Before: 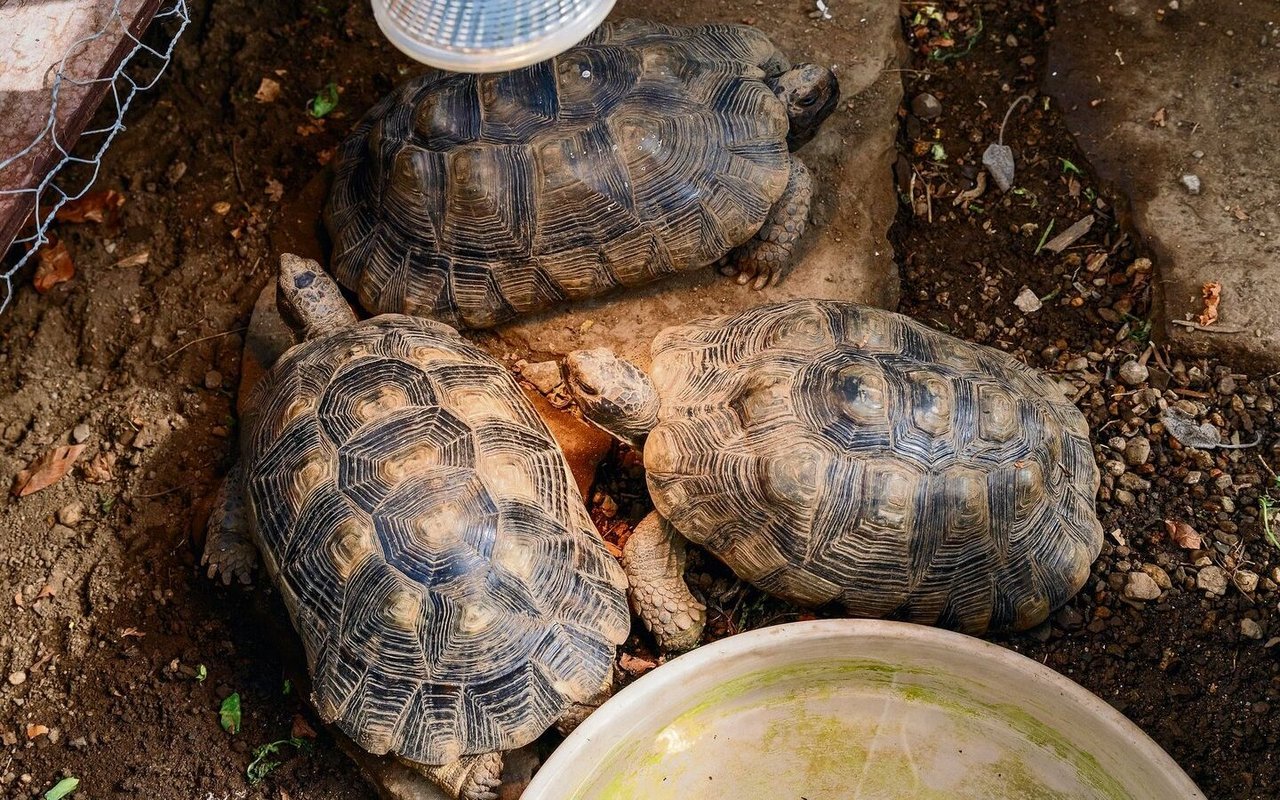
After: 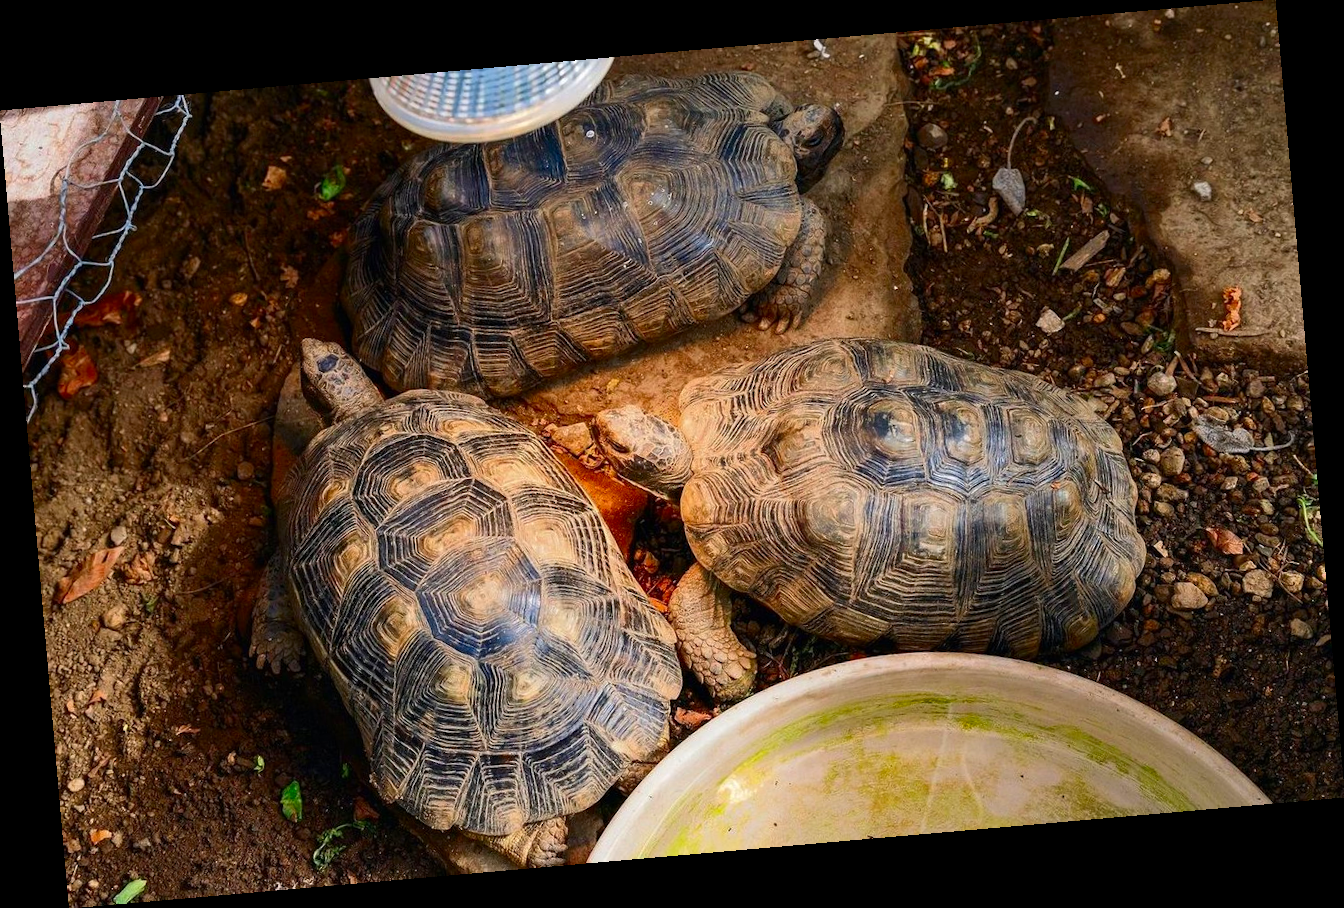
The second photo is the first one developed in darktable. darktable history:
contrast brightness saturation: brightness -0.02, saturation 0.35
rotate and perspective: rotation -4.98°, automatic cropping off
